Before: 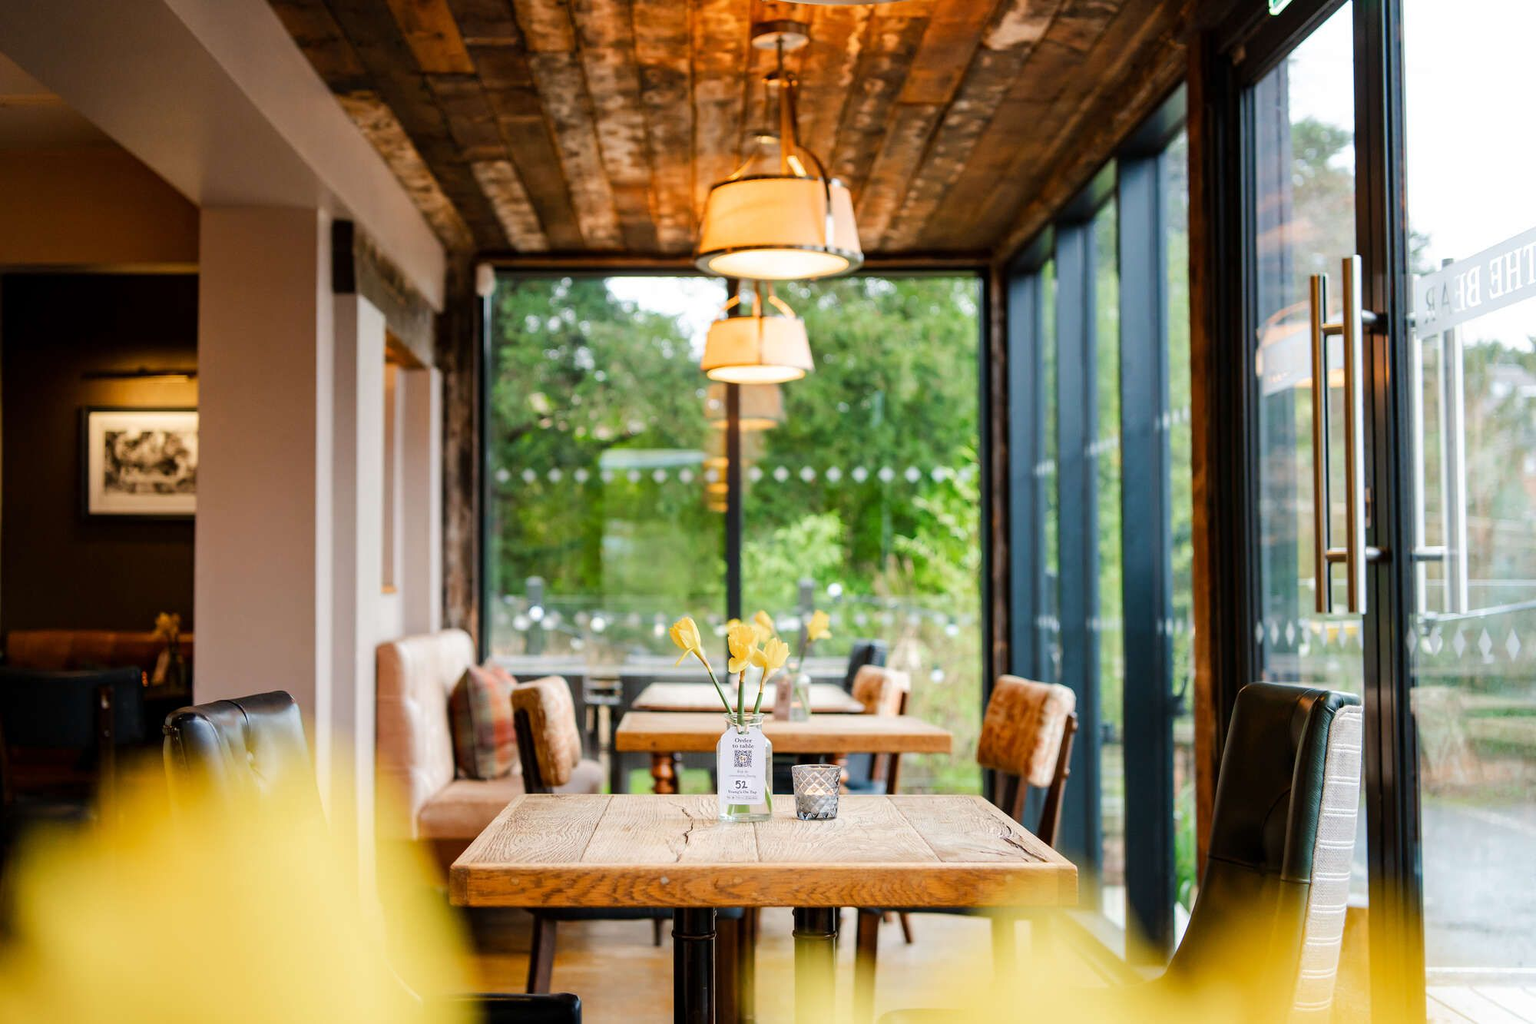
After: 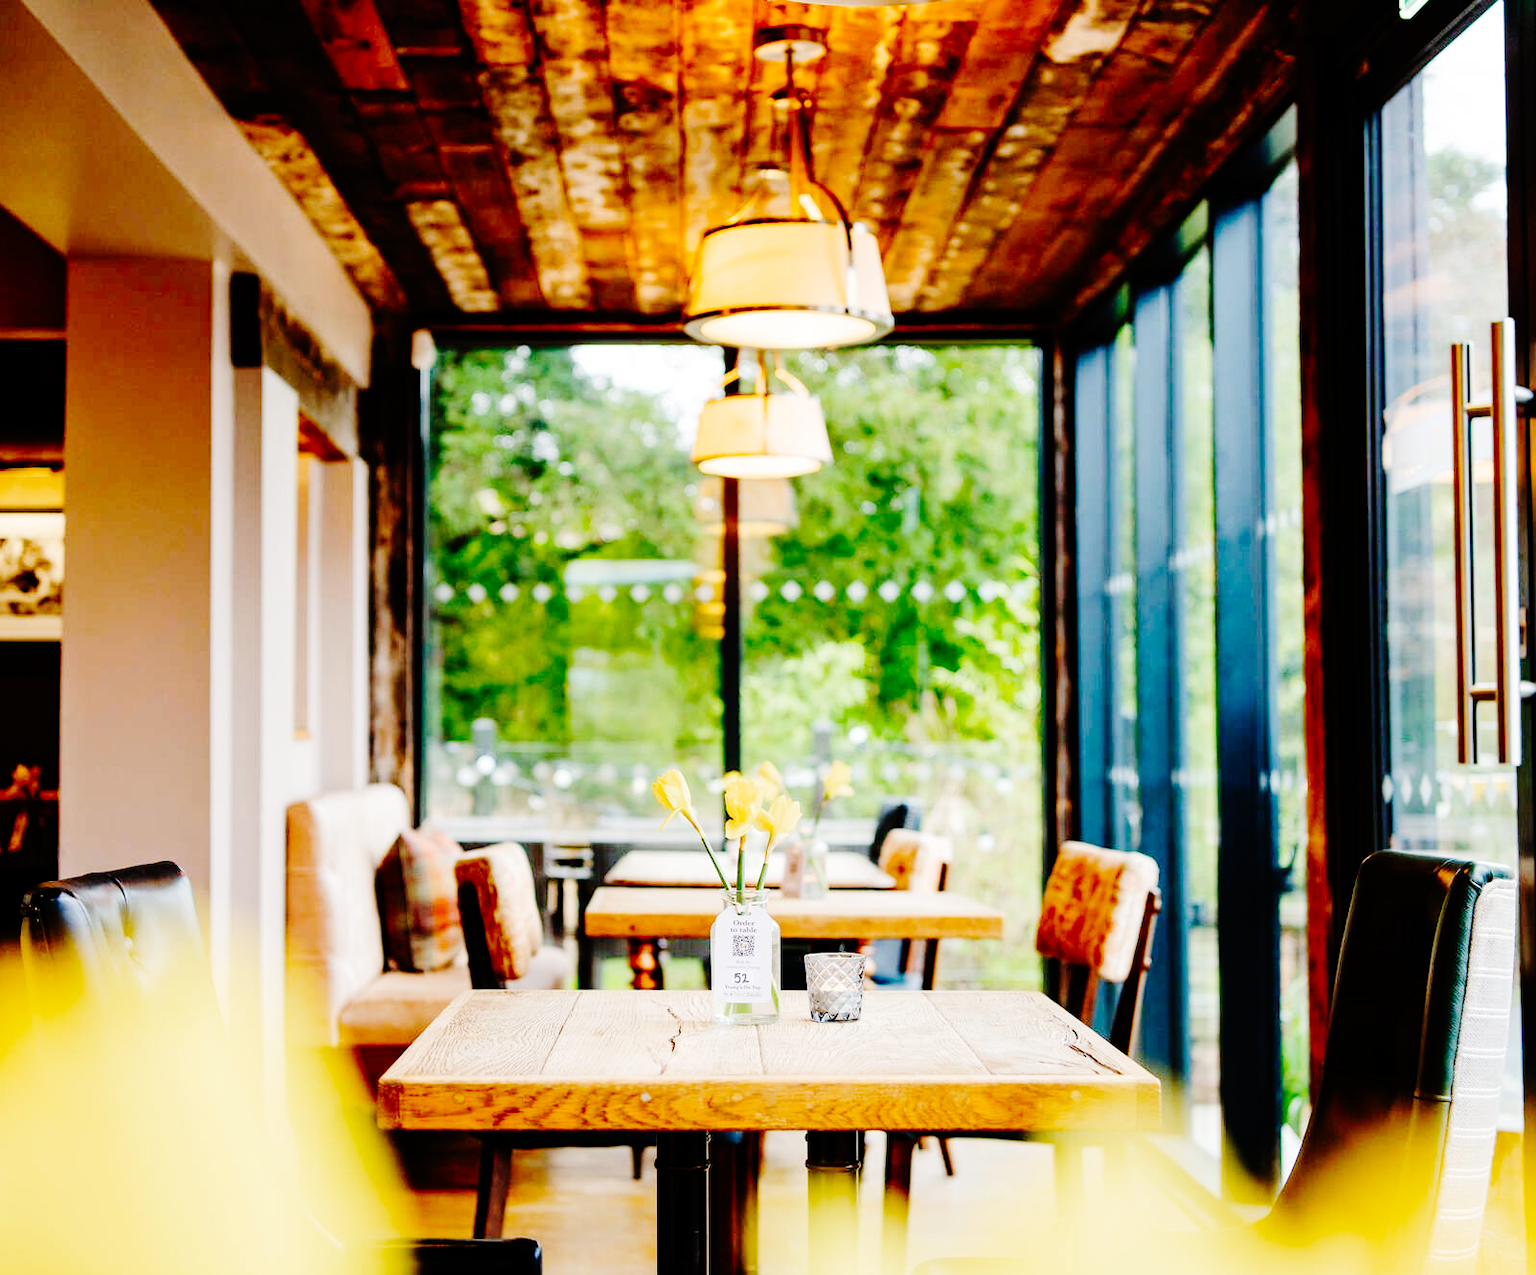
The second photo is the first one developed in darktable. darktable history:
crop and rotate: left 9.597%, right 10.195%
base curve: curves: ch0 [(0, 0) (0.036, 0.01) (0.123, 0.254) (0.258, 0.504) (0.507, 0.748) (1, 1)], preserve colors none
